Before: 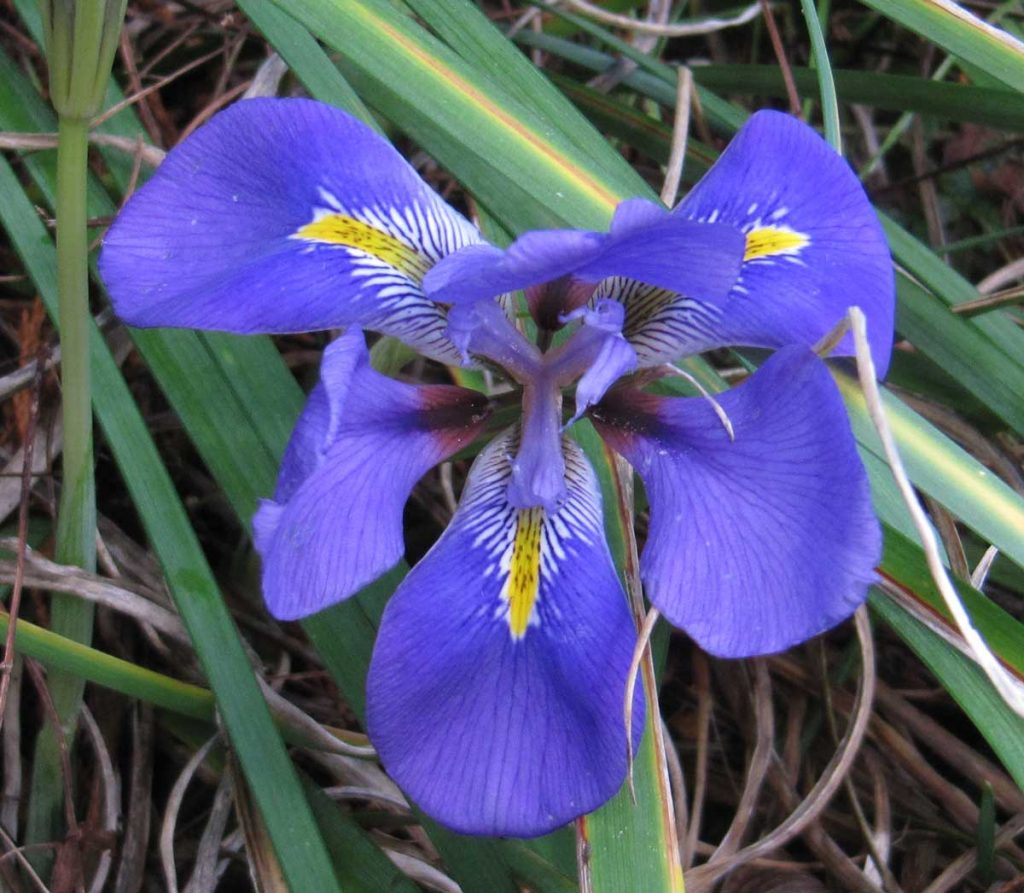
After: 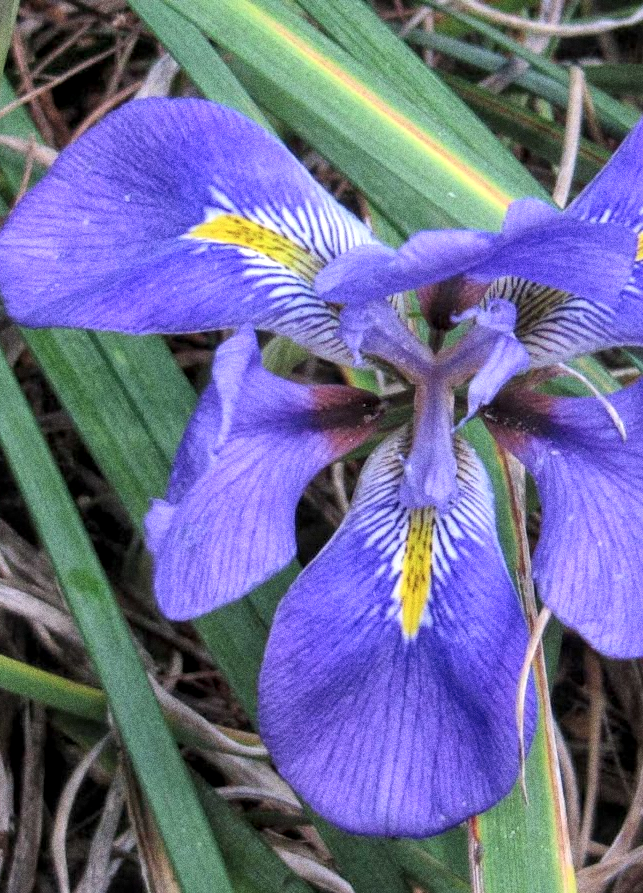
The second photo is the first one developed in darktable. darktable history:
global tonemap: drago (1, 100), detail 1
tone equalizer: on, module defaults
grain: coarseness 0.09 ISO, strength 40%
local contrast: on, module defaults
crop: left 10.644%, right 26.528%
